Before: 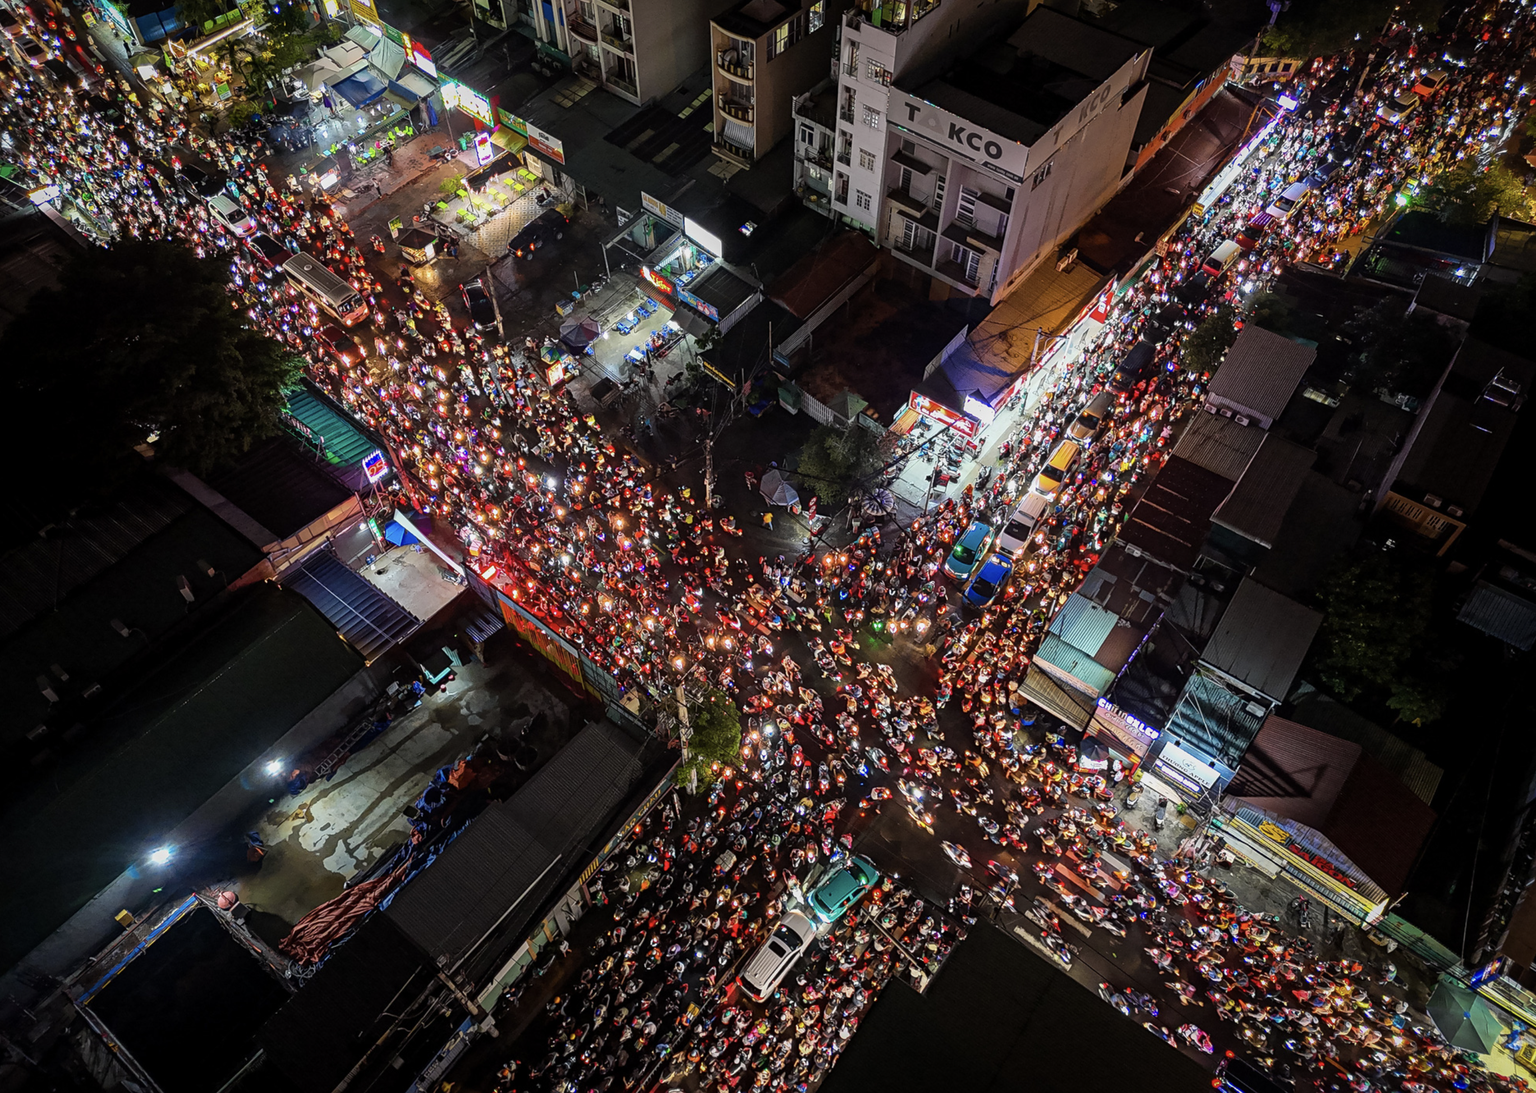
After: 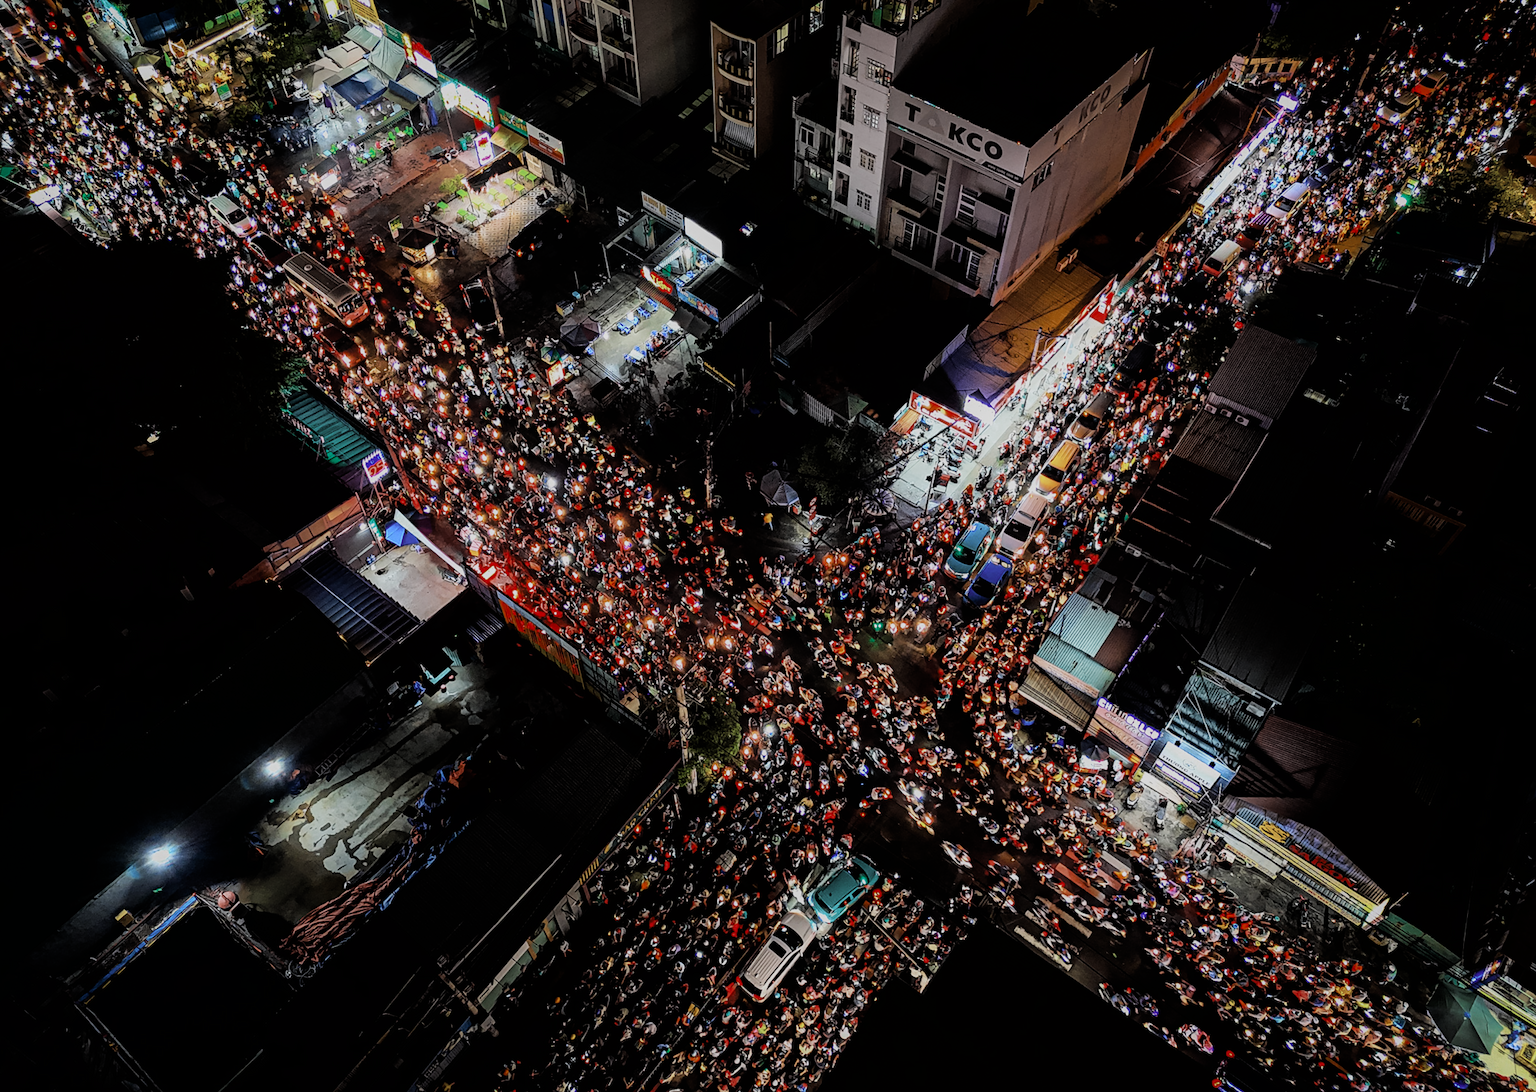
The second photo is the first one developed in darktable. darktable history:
color zones: curves: ch0 [(0, 0.5) (0.125, 0.4) (0.25, 0.5) (0.375, 0.4) (0.5, 0.4) (0.625, 0.6) (0.75, 0.6) (0.875, 0.5)]; ch1 [(0, 0.35) (0.125, 0.45) (0.25, 0.35) (0.375, 0.35) (0.5, 0.35) (0.625, 0.35) (0.75, 0.45) (0.875, 0.35)]; ch2 [(0, 0.6) (0.125, 0.5) (0.25, 0.5) (0.375, 0.6) (0.5, 0.6) (0.625, 0.5) (0.75, 0.5) (0.875, 0.5)]
filmic rgb: black relative exposure -5.12 EV, white relative exposure 3.99 EV, threshold 5.99 EV, hardness 2.9, contrast 1.39, highlights saturation mix -19.58%, enable highlight reconstruction true
contrast equalizer: octaves 7, y [[0.5, 0.488, 0.462, 0.461, 0.491, 0.5], [0.5 ×6], [0.5 ×6], [0 ×6], [0 ×6]]
